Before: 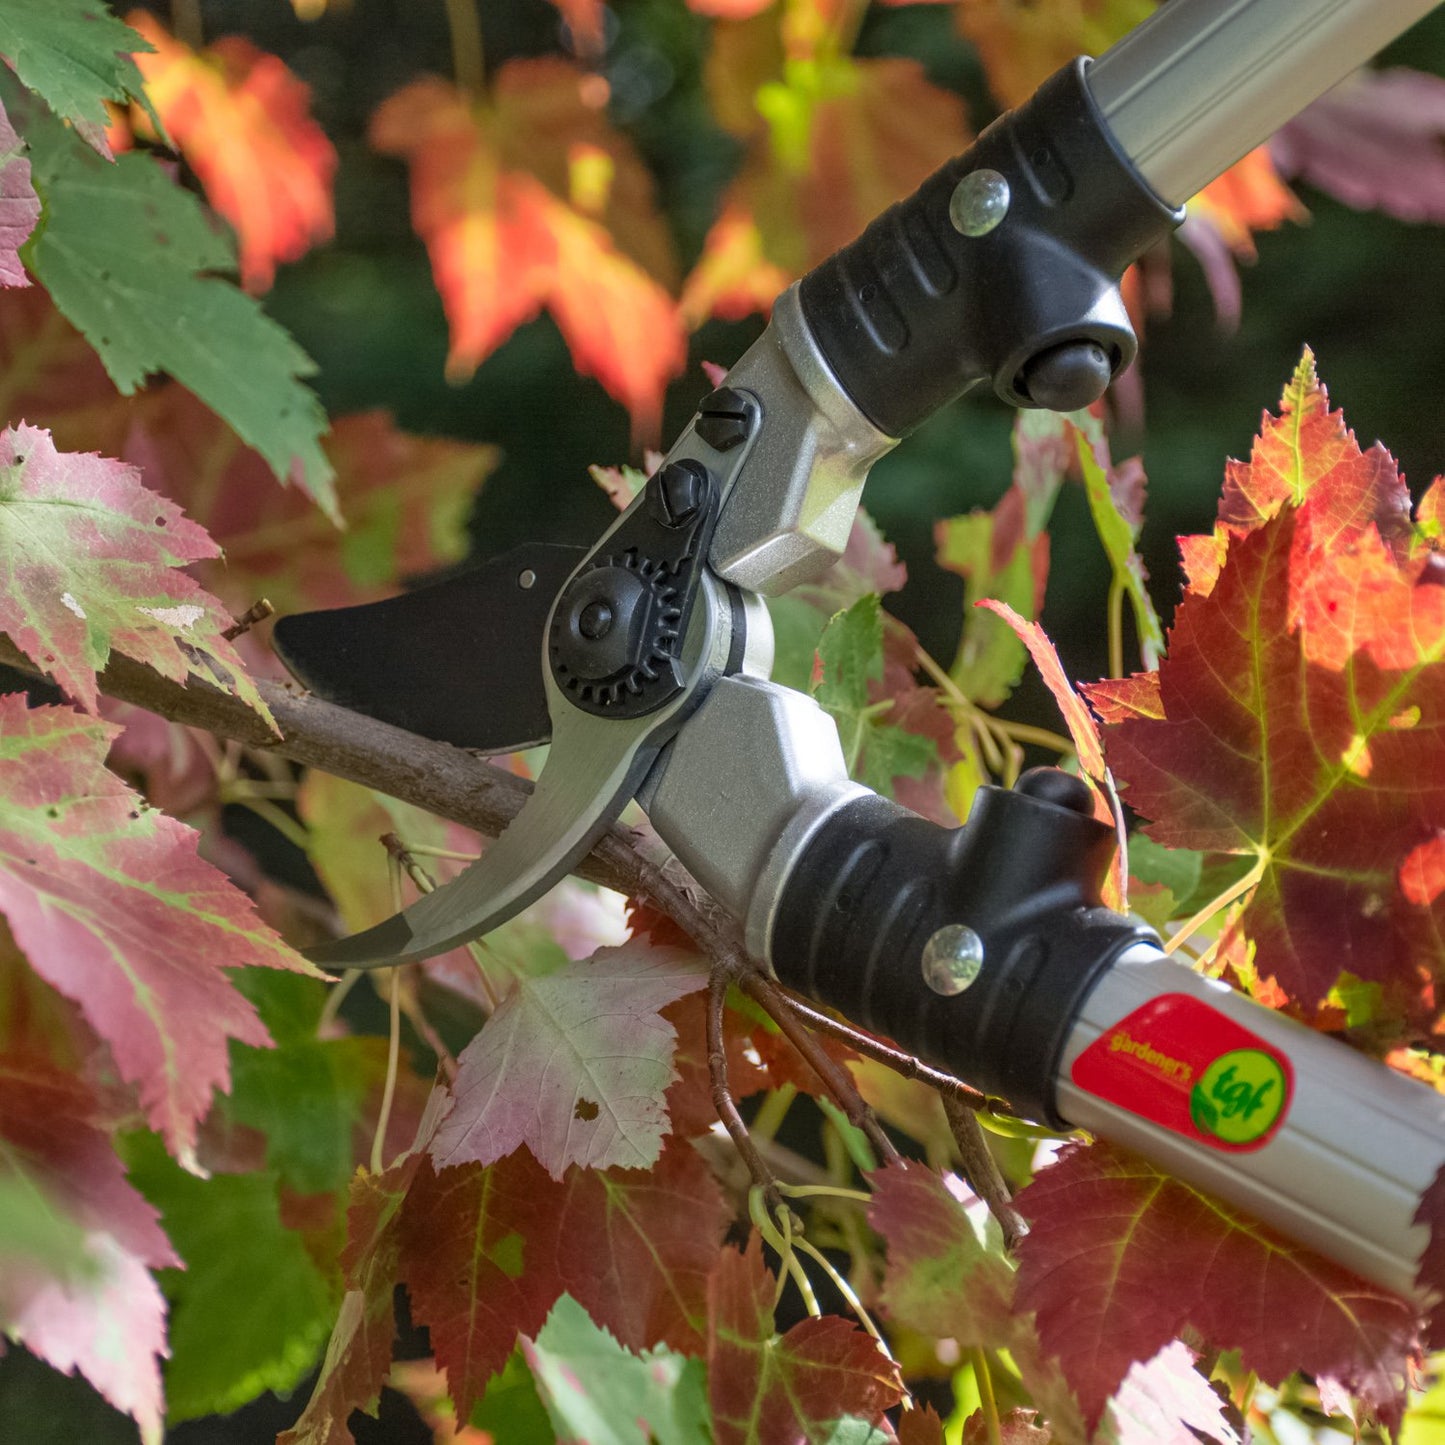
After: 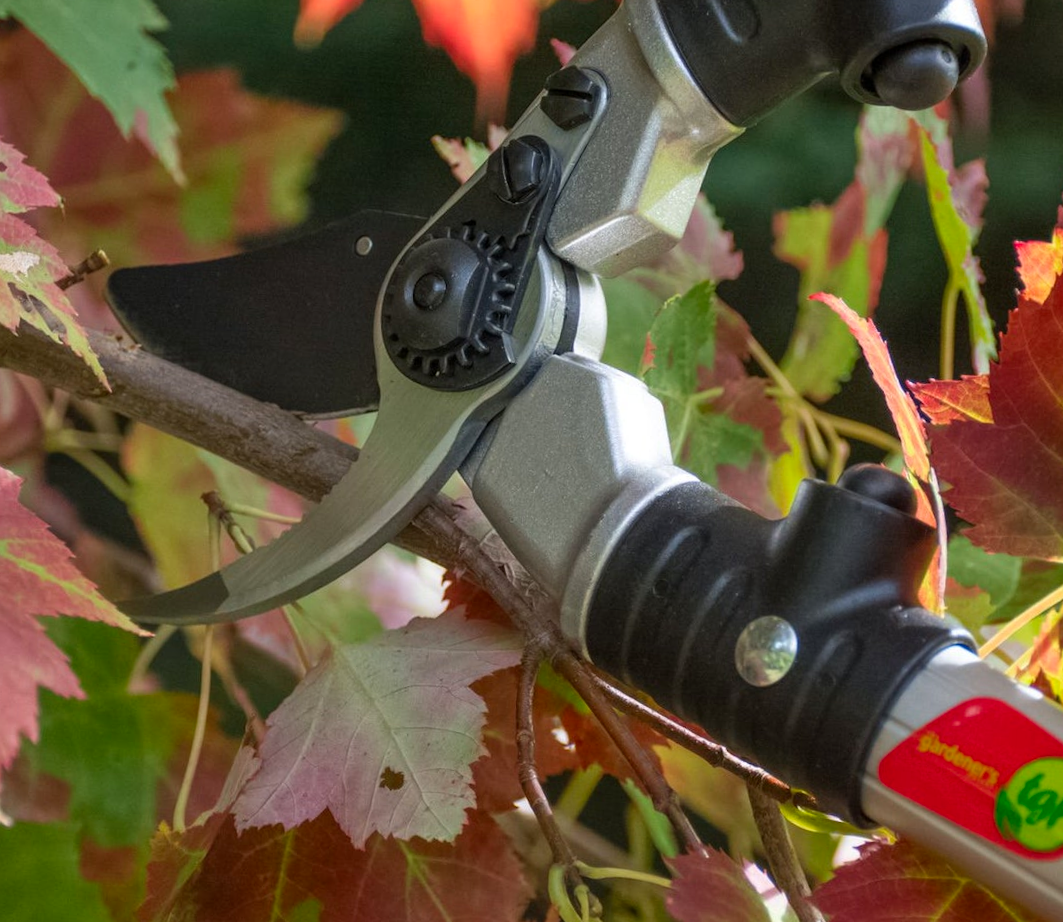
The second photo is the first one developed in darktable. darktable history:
contrast brightness saturation: saturation 0.1
crop and rotate: angle -3.37°, left 9.79%, top 20.73%, right 12.42%, bottom 11.82%
